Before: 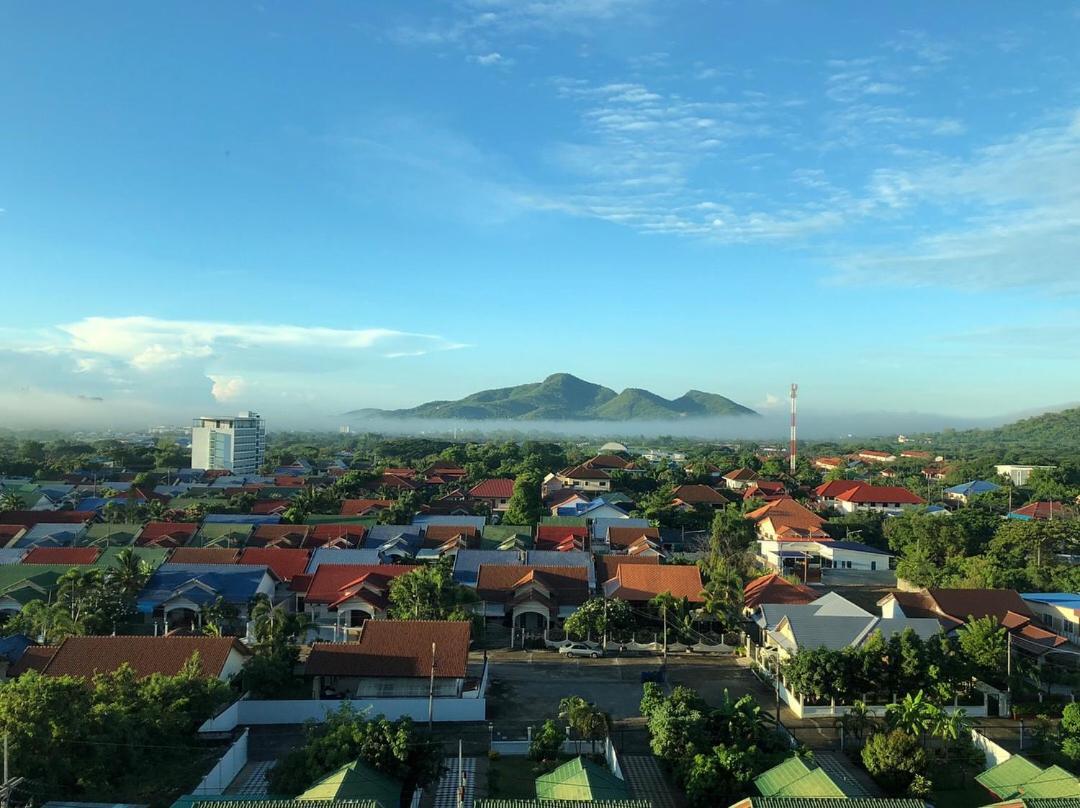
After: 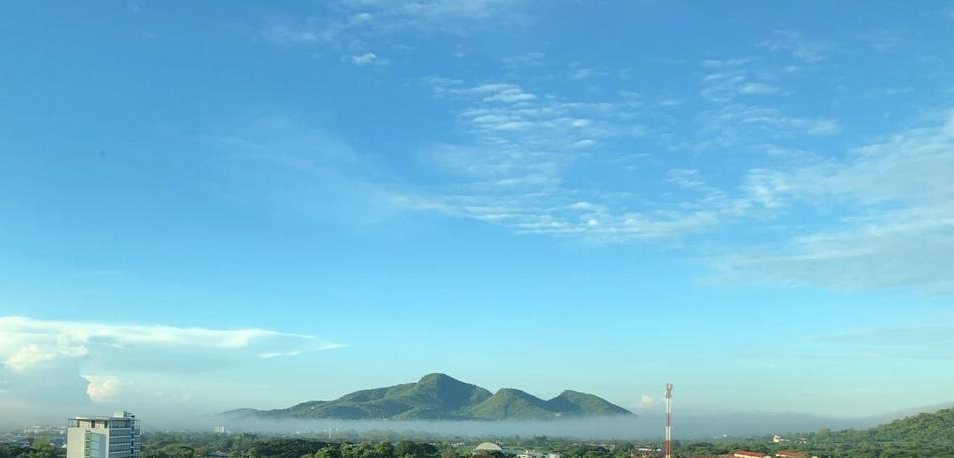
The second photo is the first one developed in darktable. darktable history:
crop and rotate: left 11.653%, bottom 43.305%
